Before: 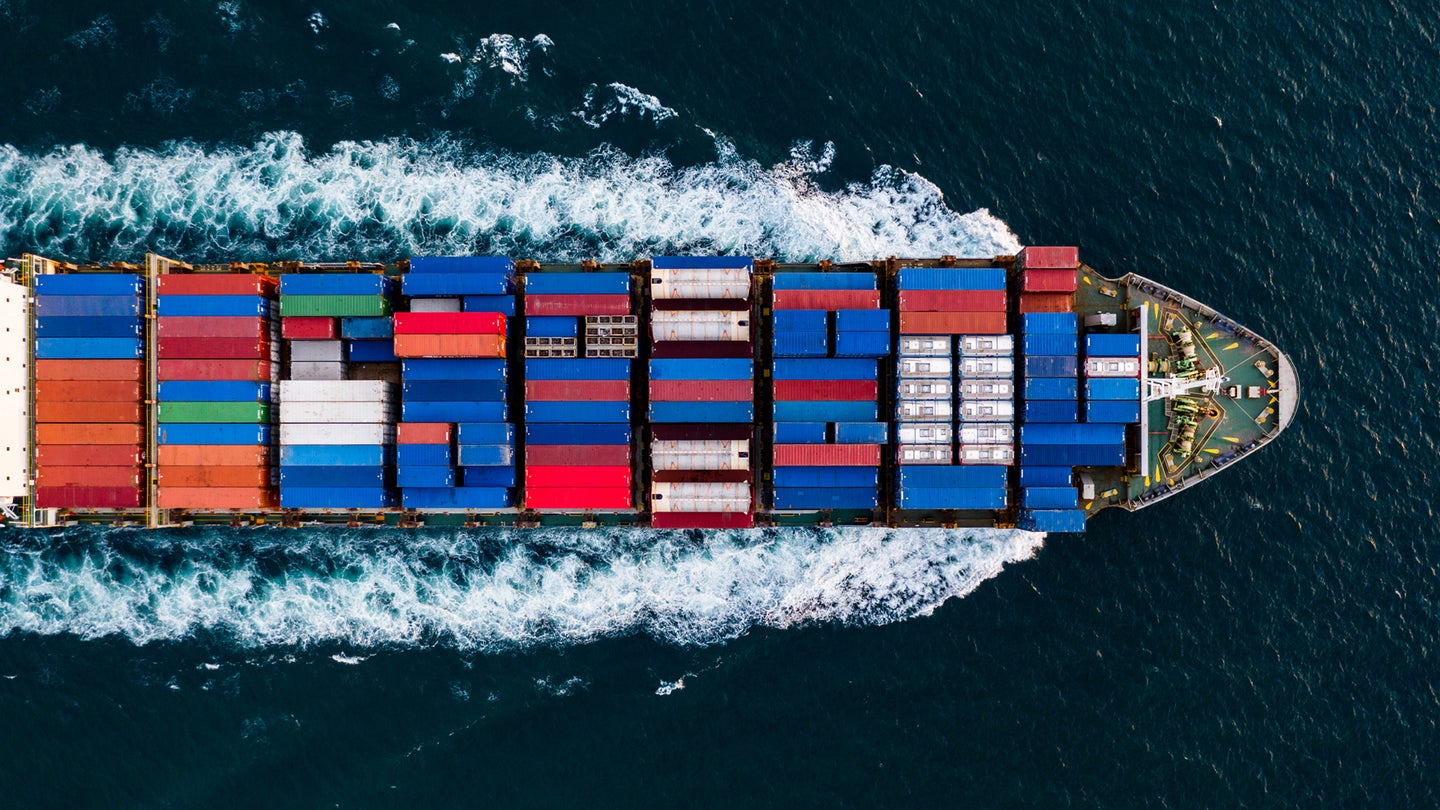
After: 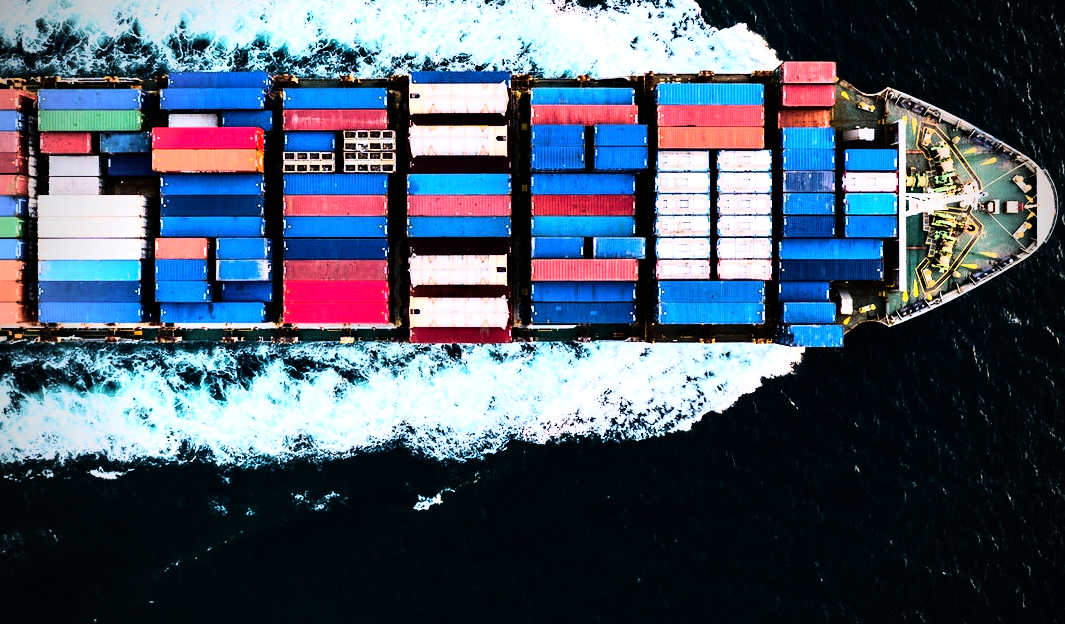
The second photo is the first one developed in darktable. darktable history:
tone equalizer: -8 EV -0.417 EV, -7 EV -0.389 EV, -6 EV -0.333 EV, -5 EV -0.222 EV, -3 EV 0.222 EV, -2 EV 0.333 EV, -1 EV 0.389 EV, +0 EV 0.417 EV, edges refinement/feathering 500, mask exposure compensation -1.57 EV, preserve details no
vignetting: fall-off start 75%, brightness -0.692, width/height ratio 1.084
crop: left 16.871%, top 22.857%, right 9.116%
rgb curve: curves: ch0 [(0, 0) (0.21, 0.15) (0.24, 0.21) (0.5, 0.75) (0.75, 0.96) (0.89, 0.99) (1, 1)]; ch1 [(0, 0.02) (0.21, 0.13) (0.25, 0.2) (0.5, 0.67) (0.75, 0.9) (0.89, 0.97) (1, 1)]; ch2 [(0, 0.02) (0.21, 0.13) (0.25, 0.2) (0.5, 0.67) (0.75, 0.9) (0.89, 0.97) (1, 1)], compensate middle gray true
